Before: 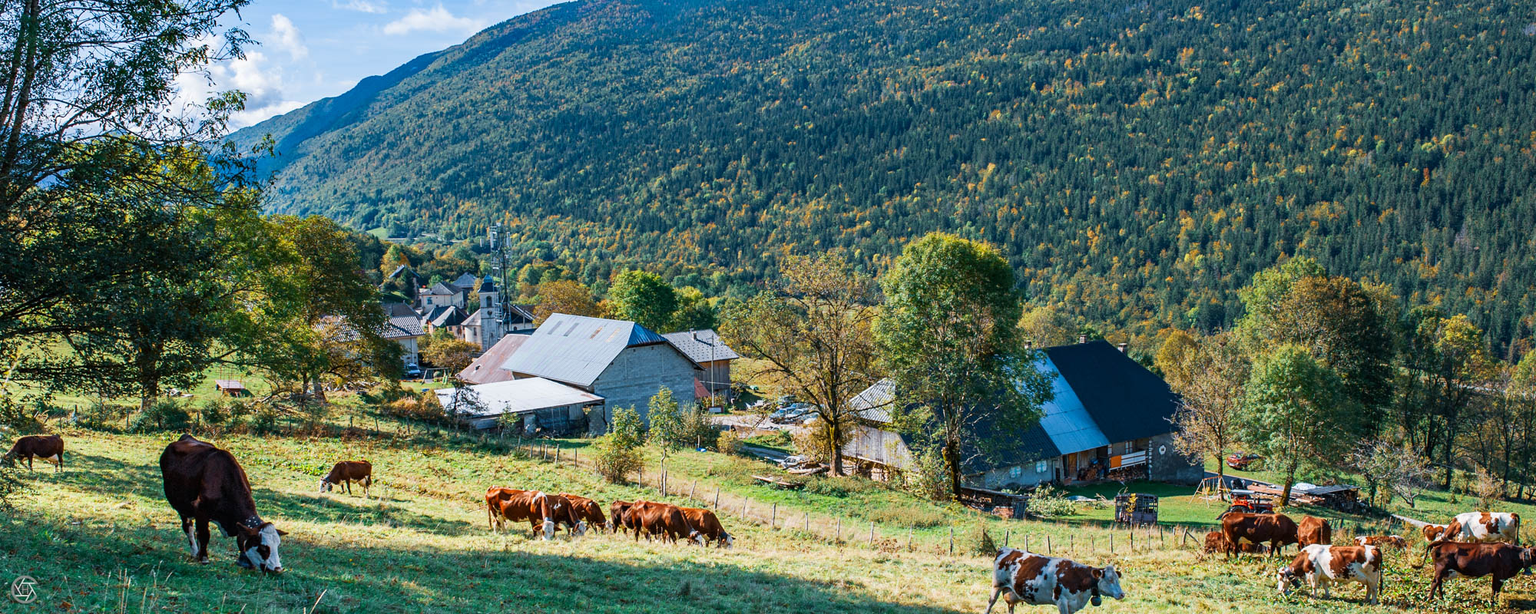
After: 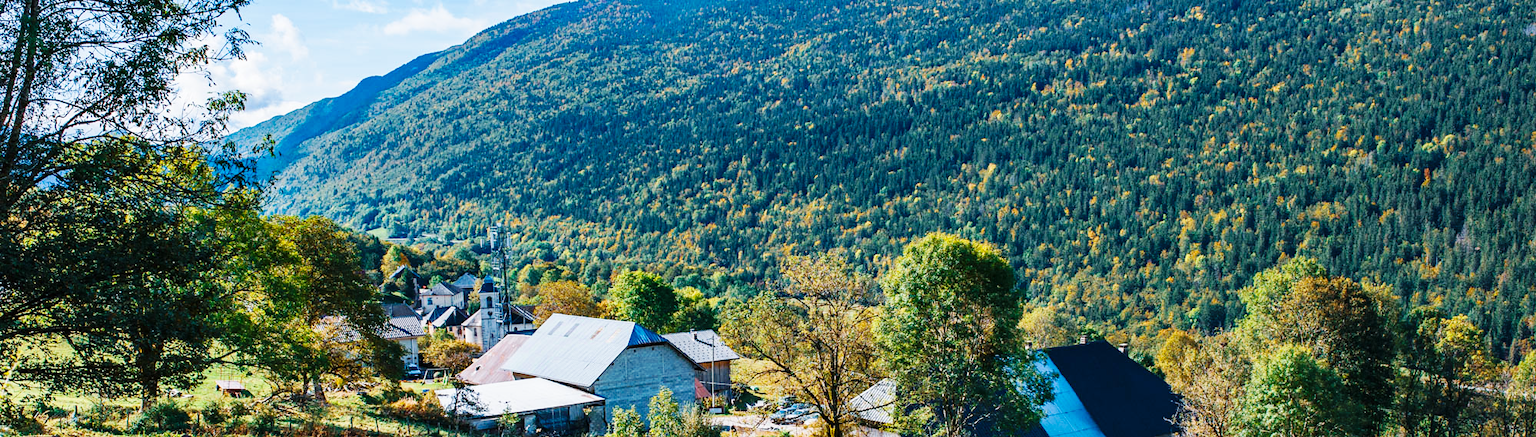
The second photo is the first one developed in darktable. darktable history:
base curve: curves: ch0 [(0, 0) (0.032, 0.025) (0.121, 0.166) (0.206, 0.329) (0.605, 0.79) (1, 1)], preserve colors none
crop: right 0%, bottom 28.772%
